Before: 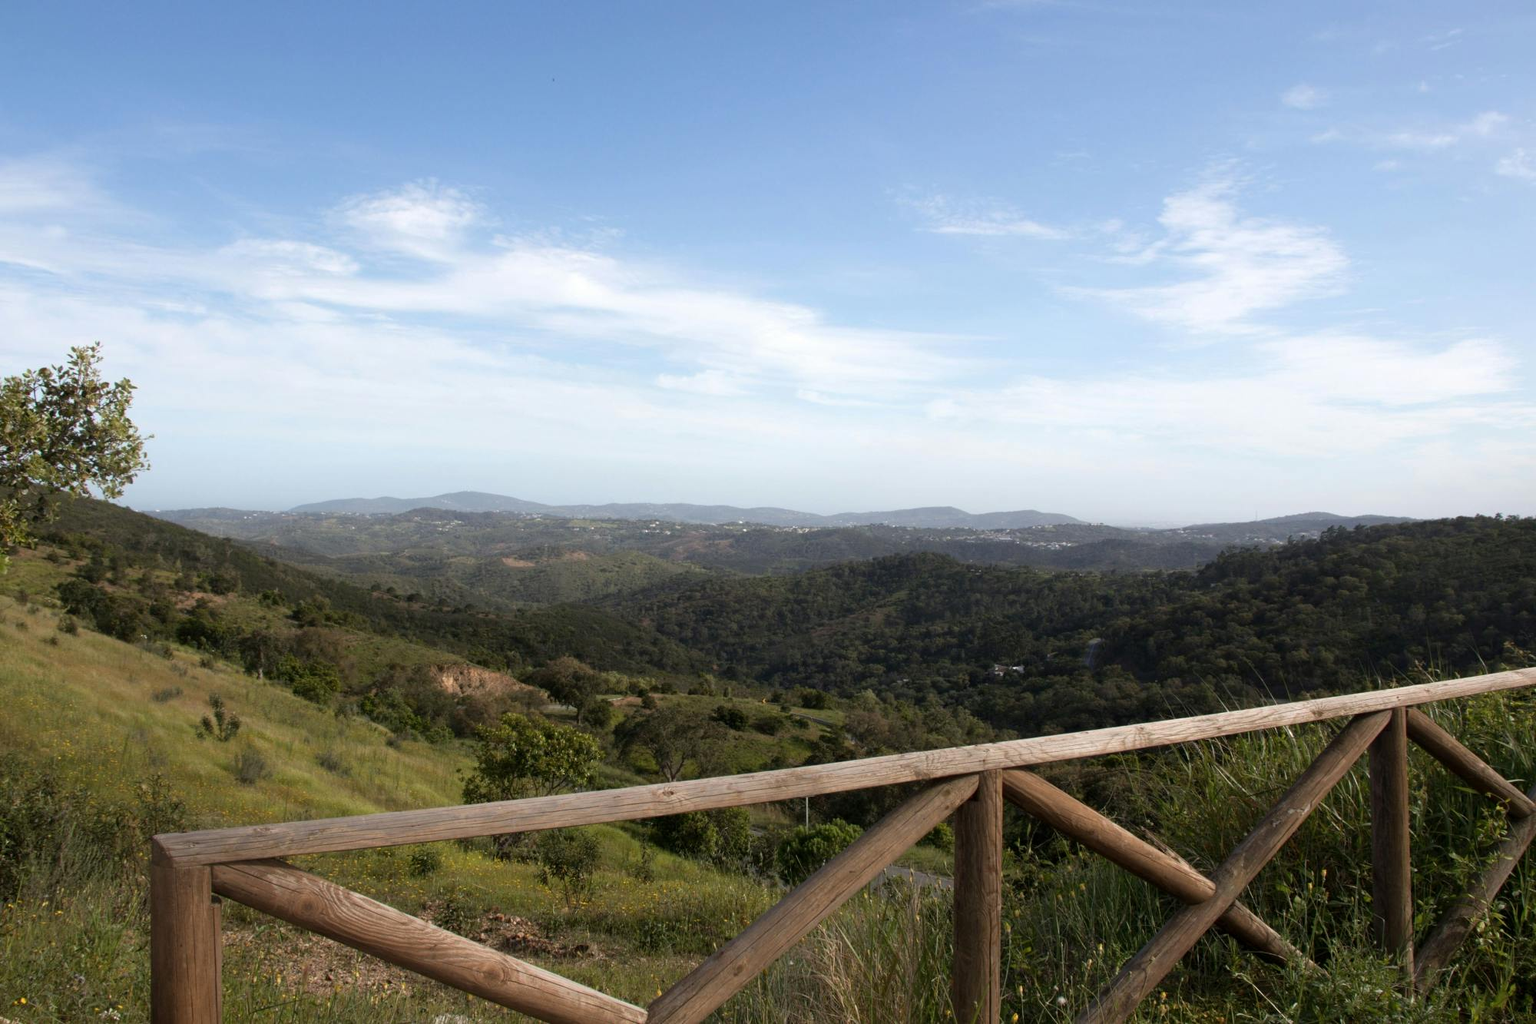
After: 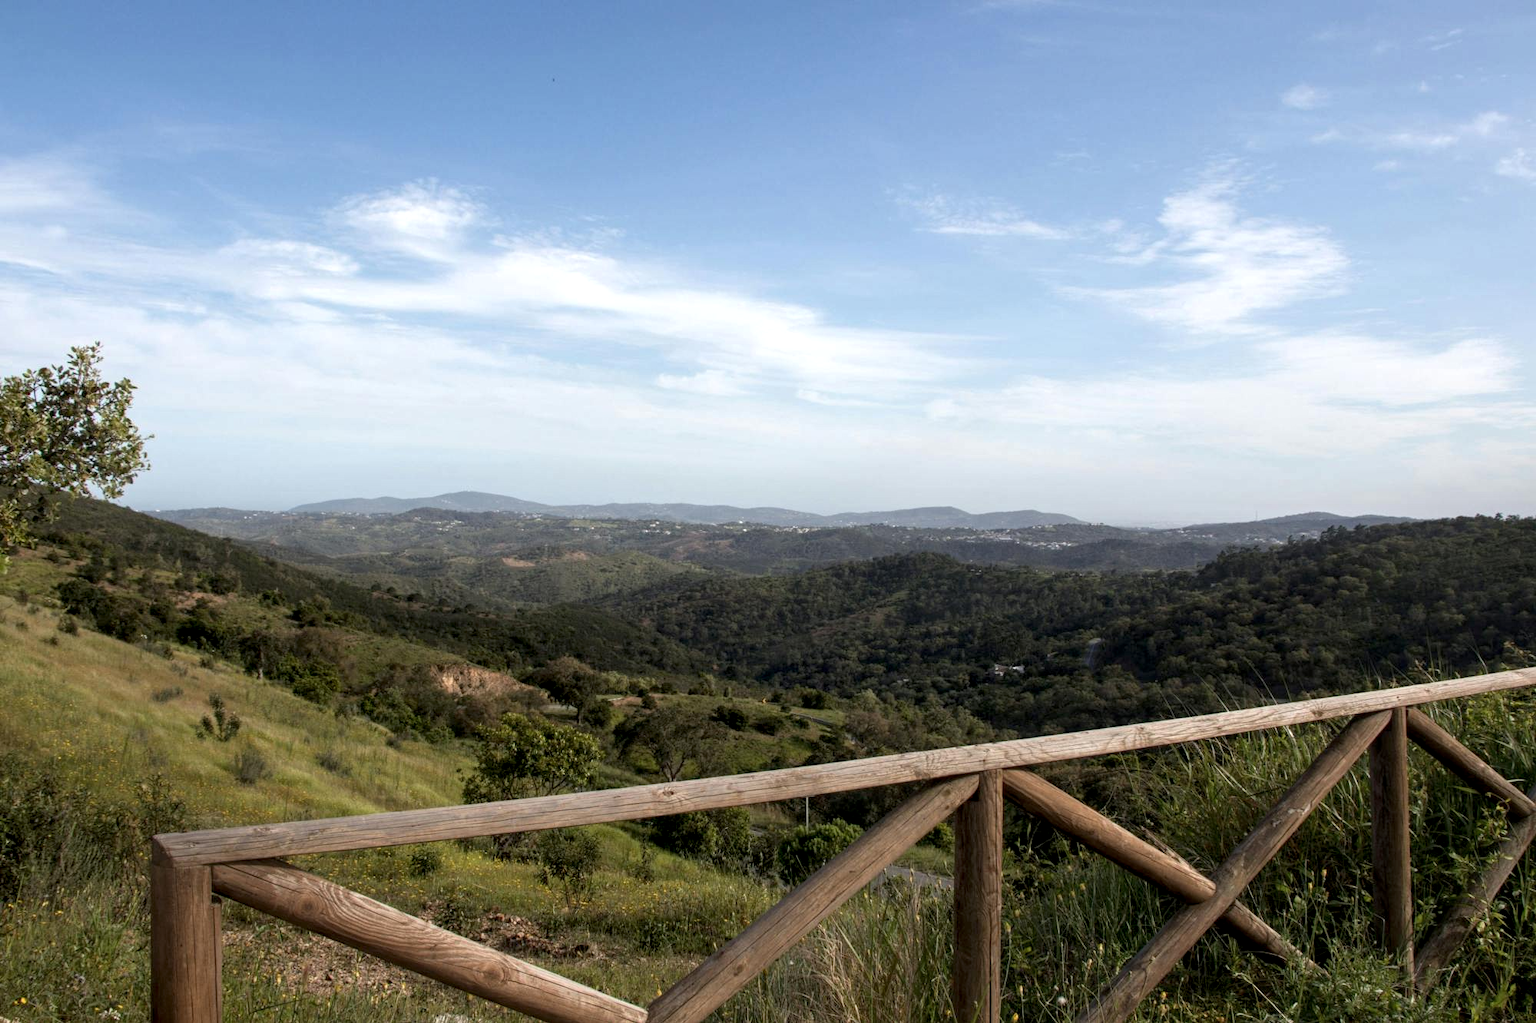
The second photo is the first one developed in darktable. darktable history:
exposure: black level correction 0.001, compensate highlight preservation false
local contrast: highlights 38%, shadows 63%, detail 136%, midtone range 0.515
